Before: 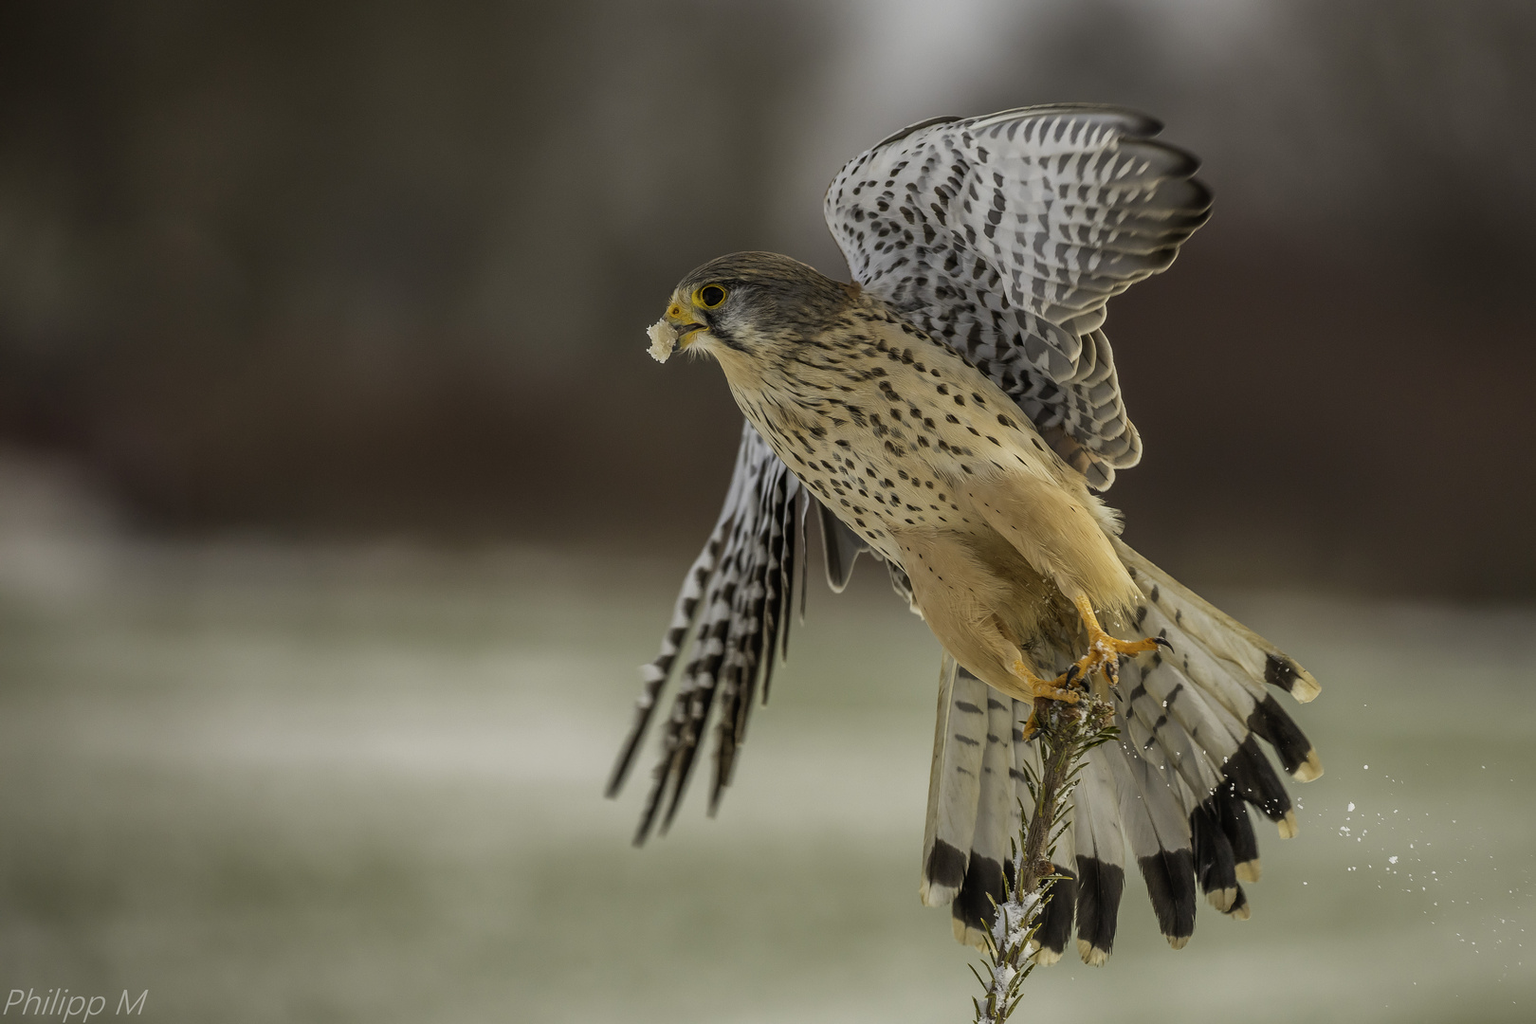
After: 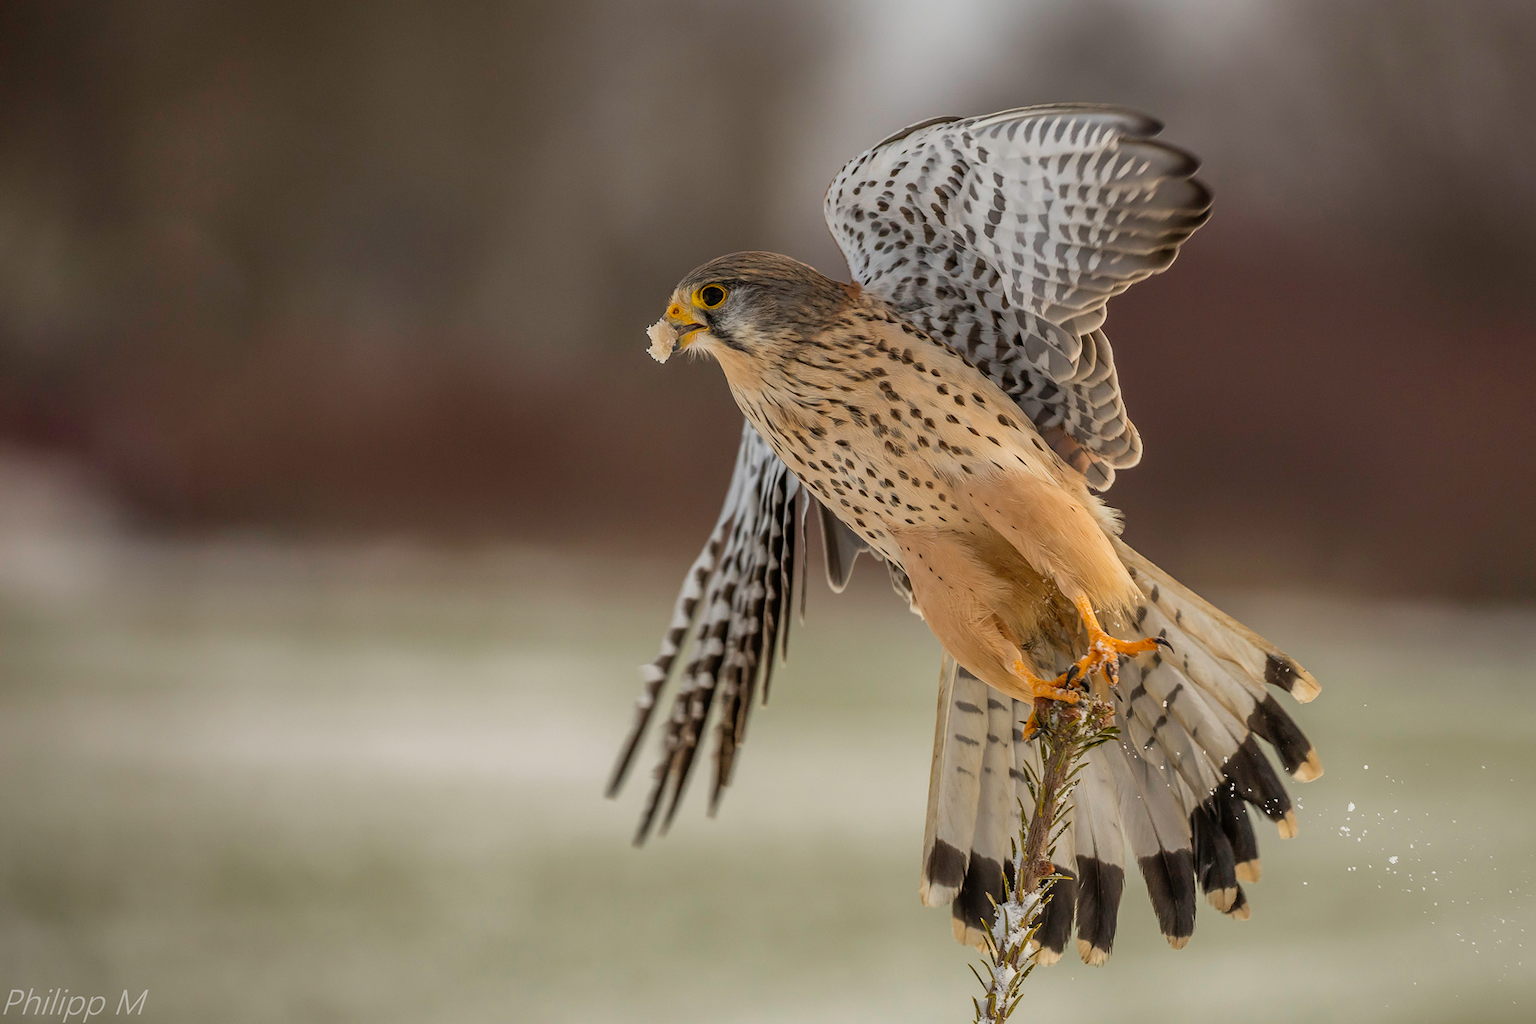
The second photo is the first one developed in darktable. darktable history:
sharpen: radius 2.857, amount 0.855, threshold 47.08
